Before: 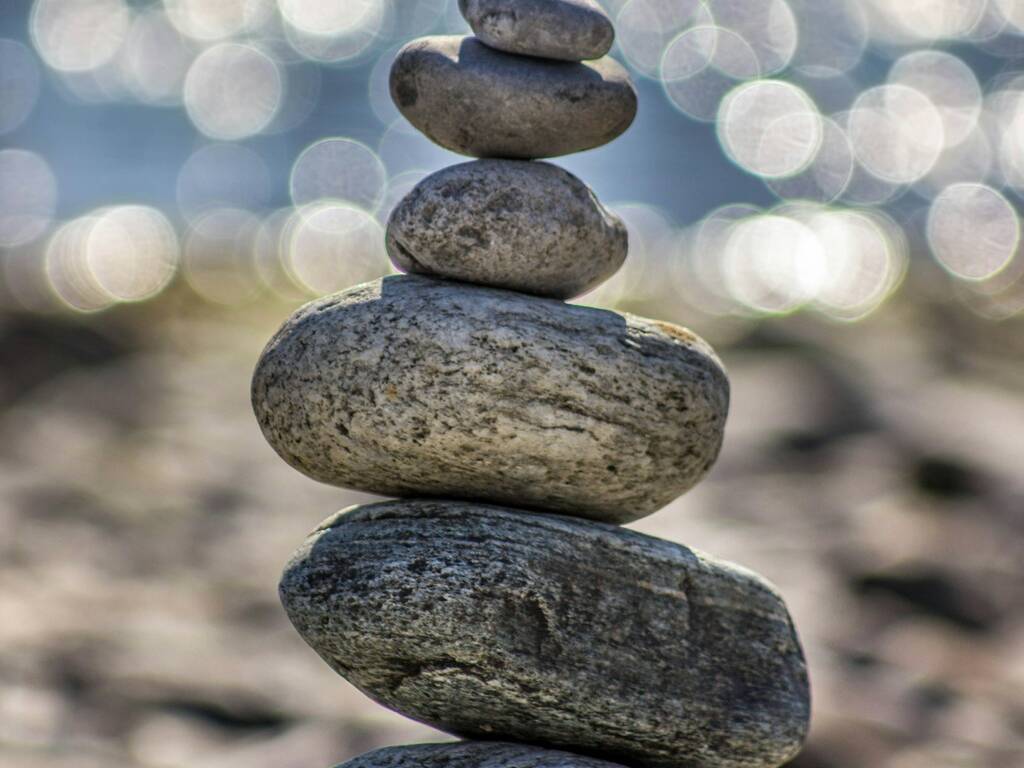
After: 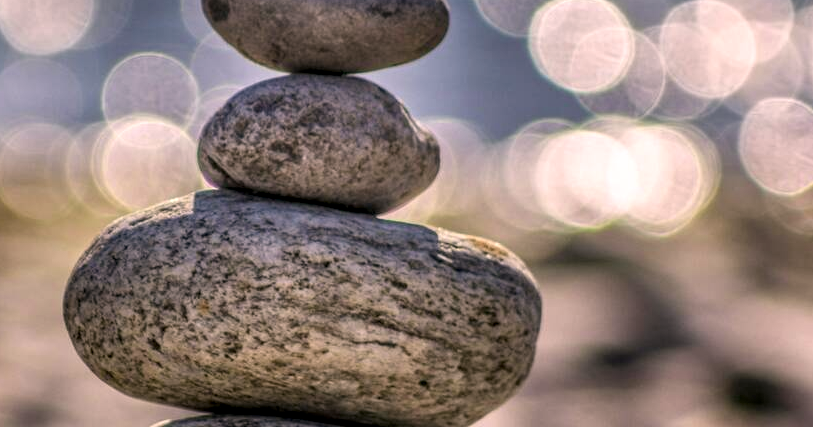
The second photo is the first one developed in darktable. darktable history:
color correction: highlights a* 12.23, highlights b* 5.41
crop: left 18.38%, top 11.092%, right 2.134%, bottom 33.217%
local contrast: on, module defaults
